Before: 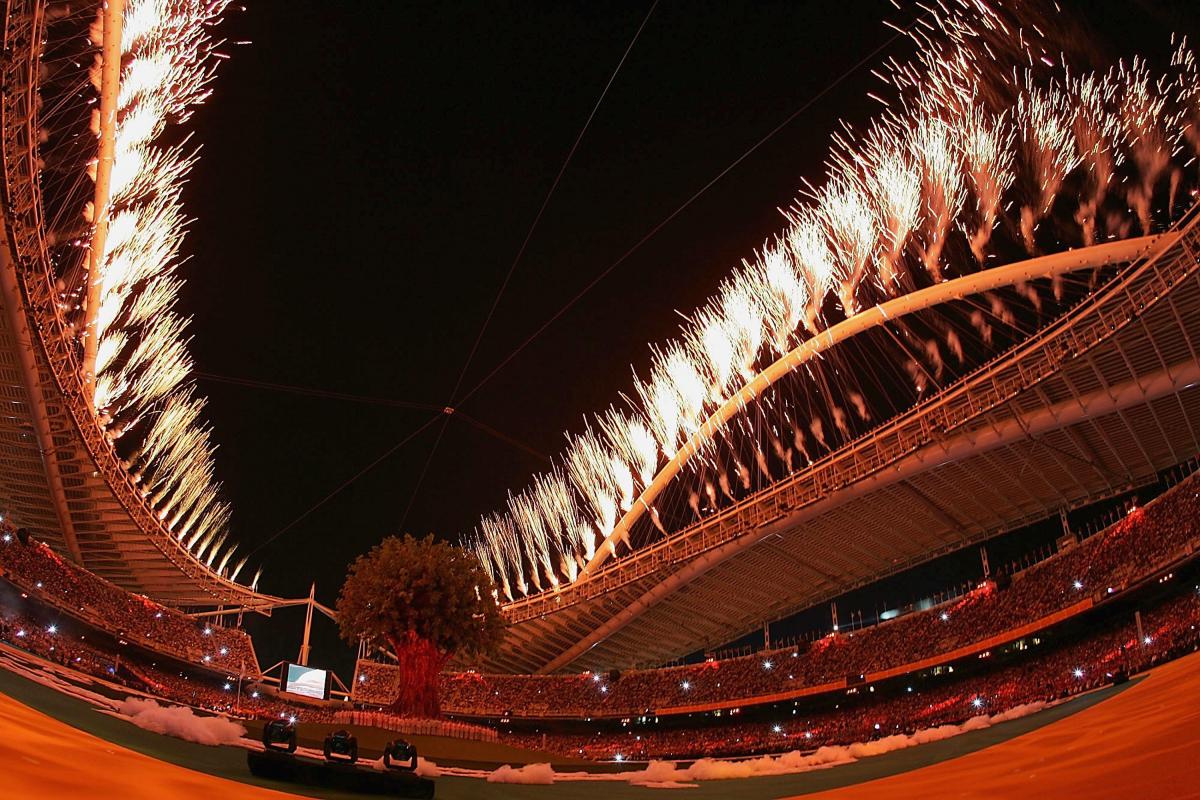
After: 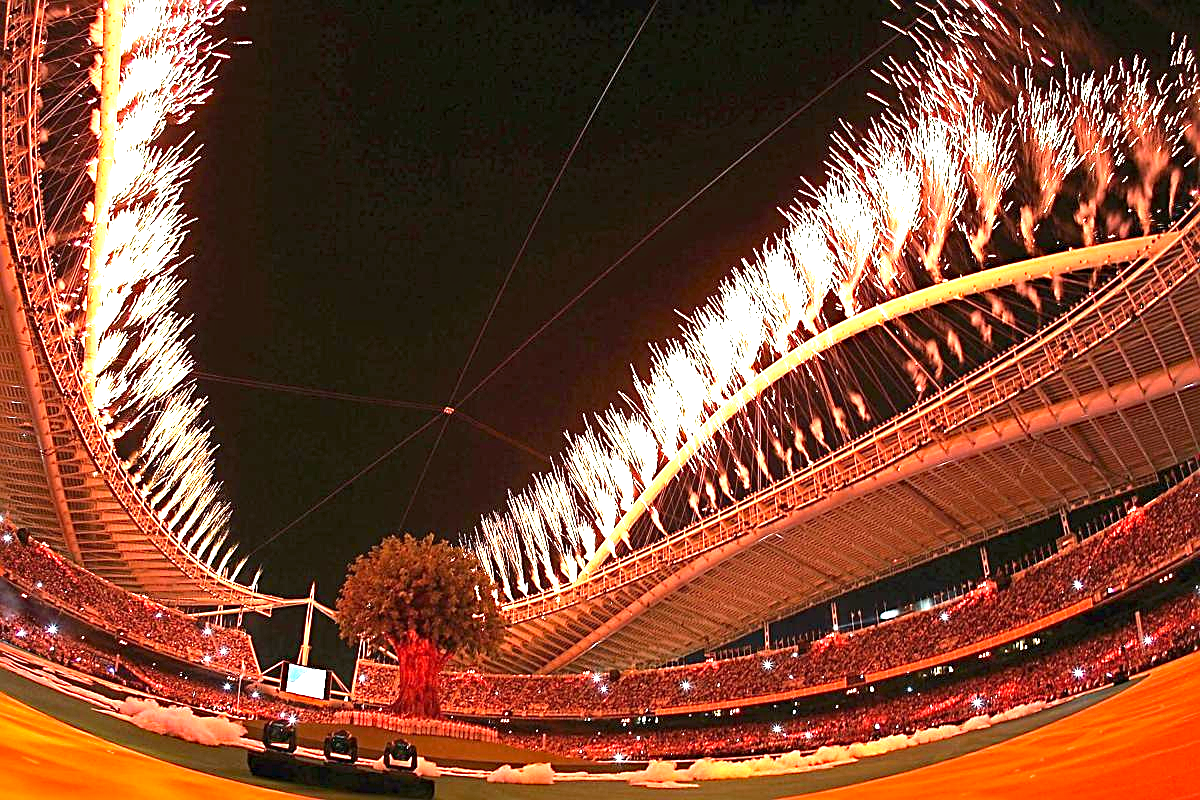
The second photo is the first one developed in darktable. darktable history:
sharpen: radius 2.782
haze removal: strength 0.409, distance 0.216, adaptive false
exposure: exposure 1.994 EV, compensate highlight preservation false
